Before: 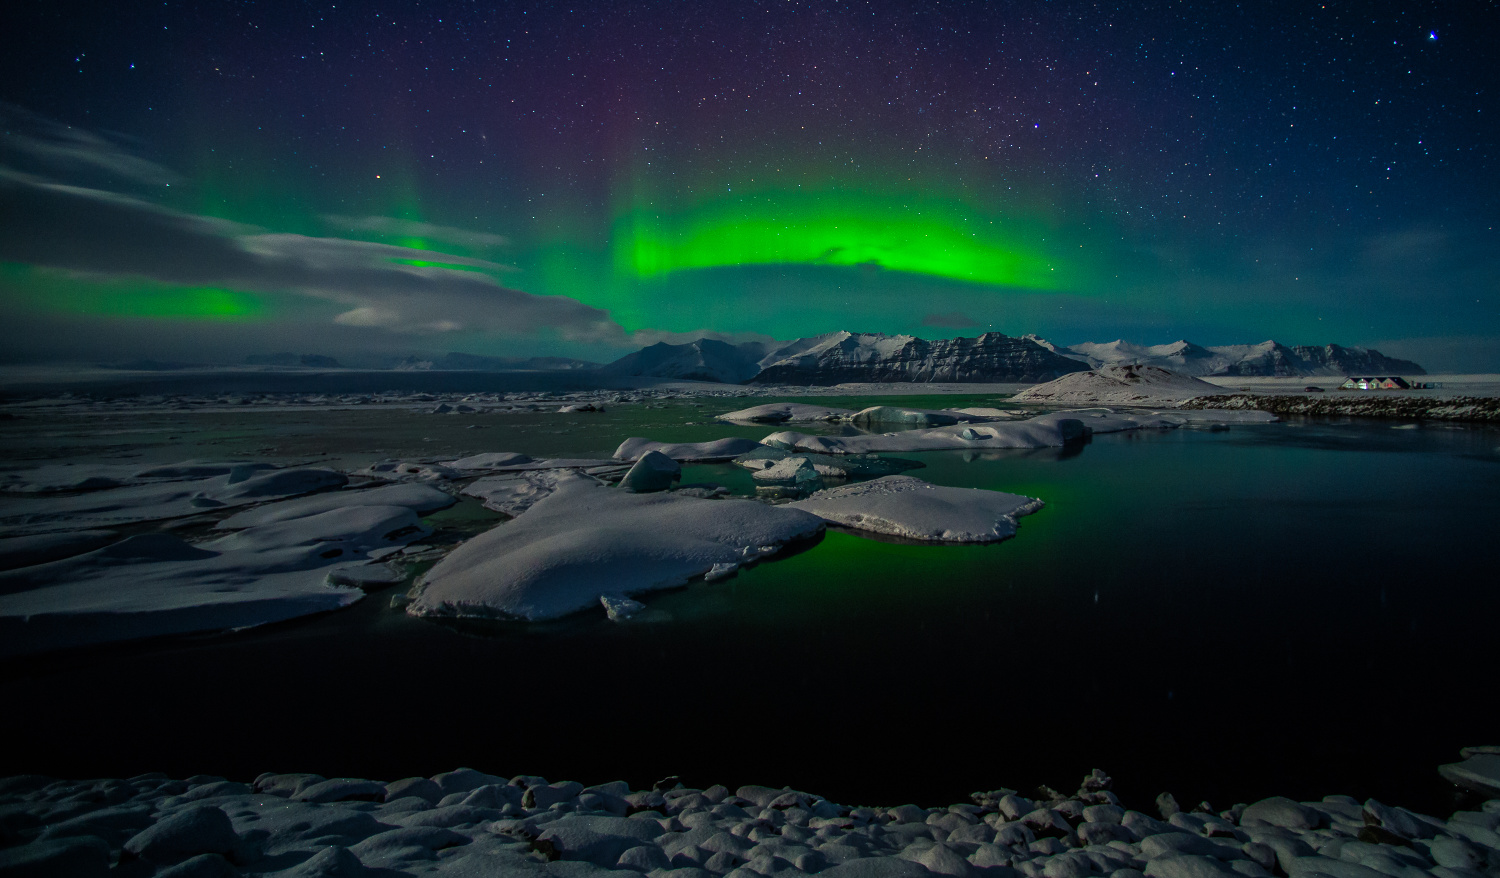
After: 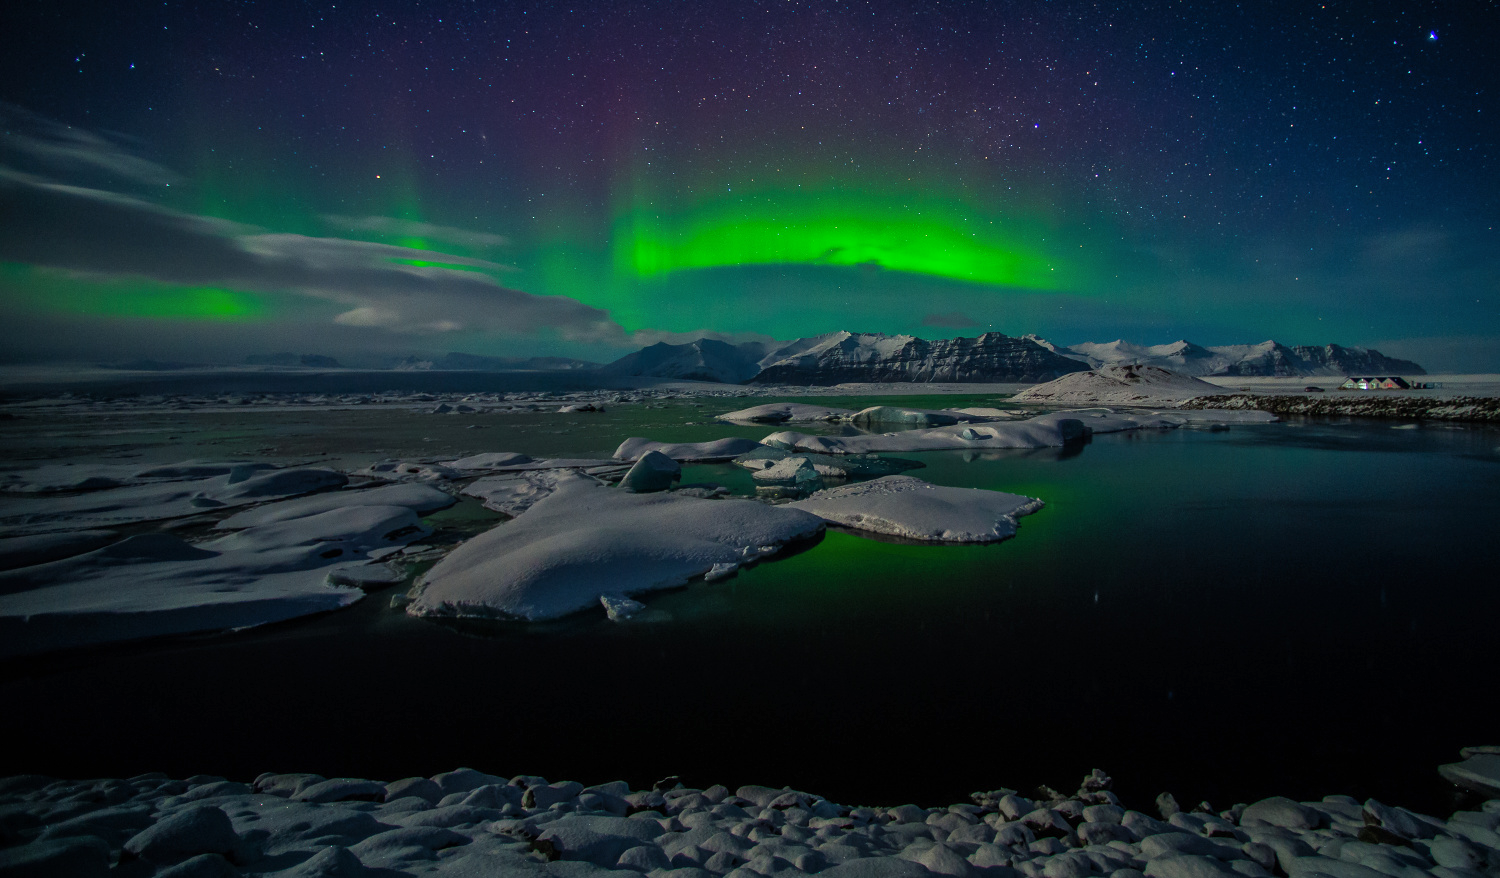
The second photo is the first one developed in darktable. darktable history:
shadows and highlights: shadows 25.19, highlights -26.2
